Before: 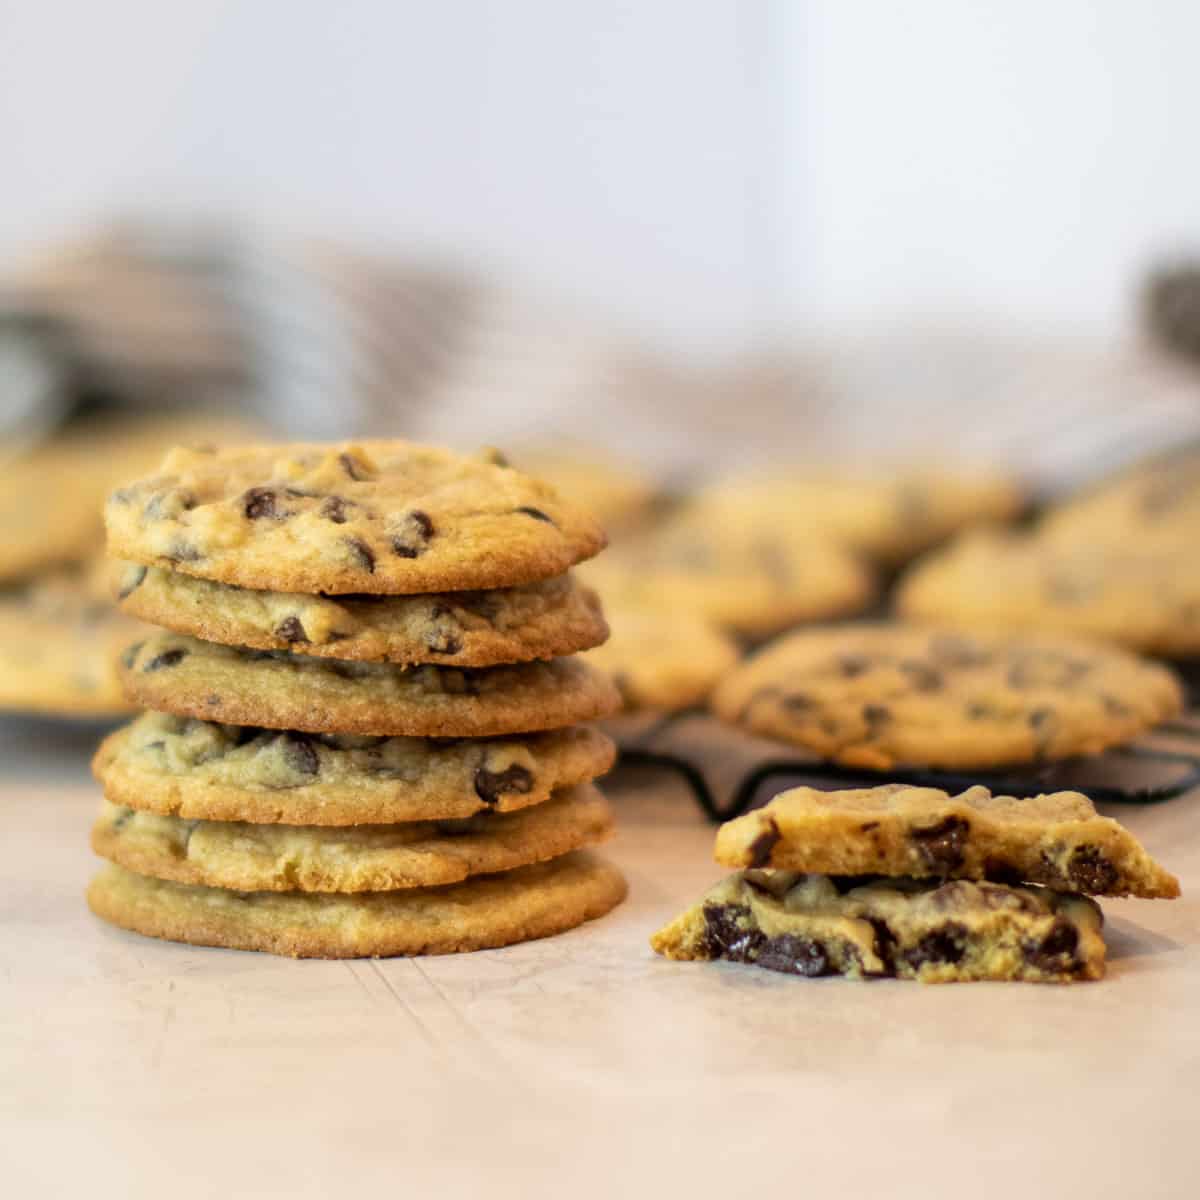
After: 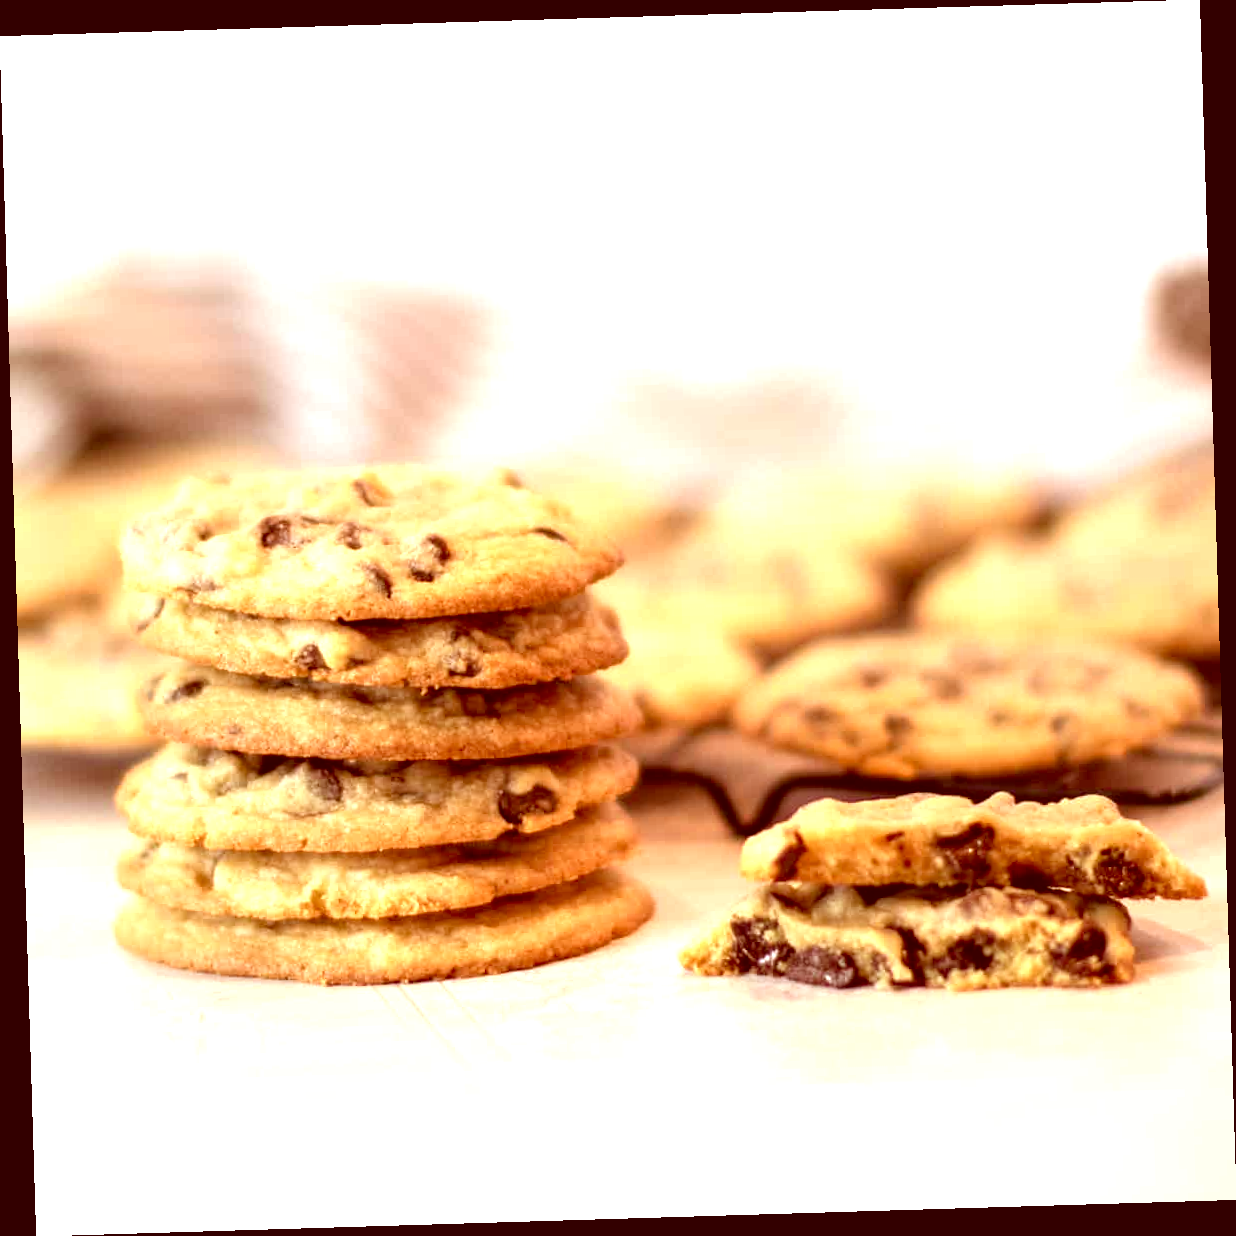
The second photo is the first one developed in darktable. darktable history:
white balance: red 1.009, blue 0.985
color correction: highlights a* 9.03, highlights b* 8.71, shadows a* 40, shadows b* 40, saturation 0.8
rotate and perspective: rotation -1.75°, automatic cropping off
exposure: exposure 1 EV, compensate highlight preservation false
